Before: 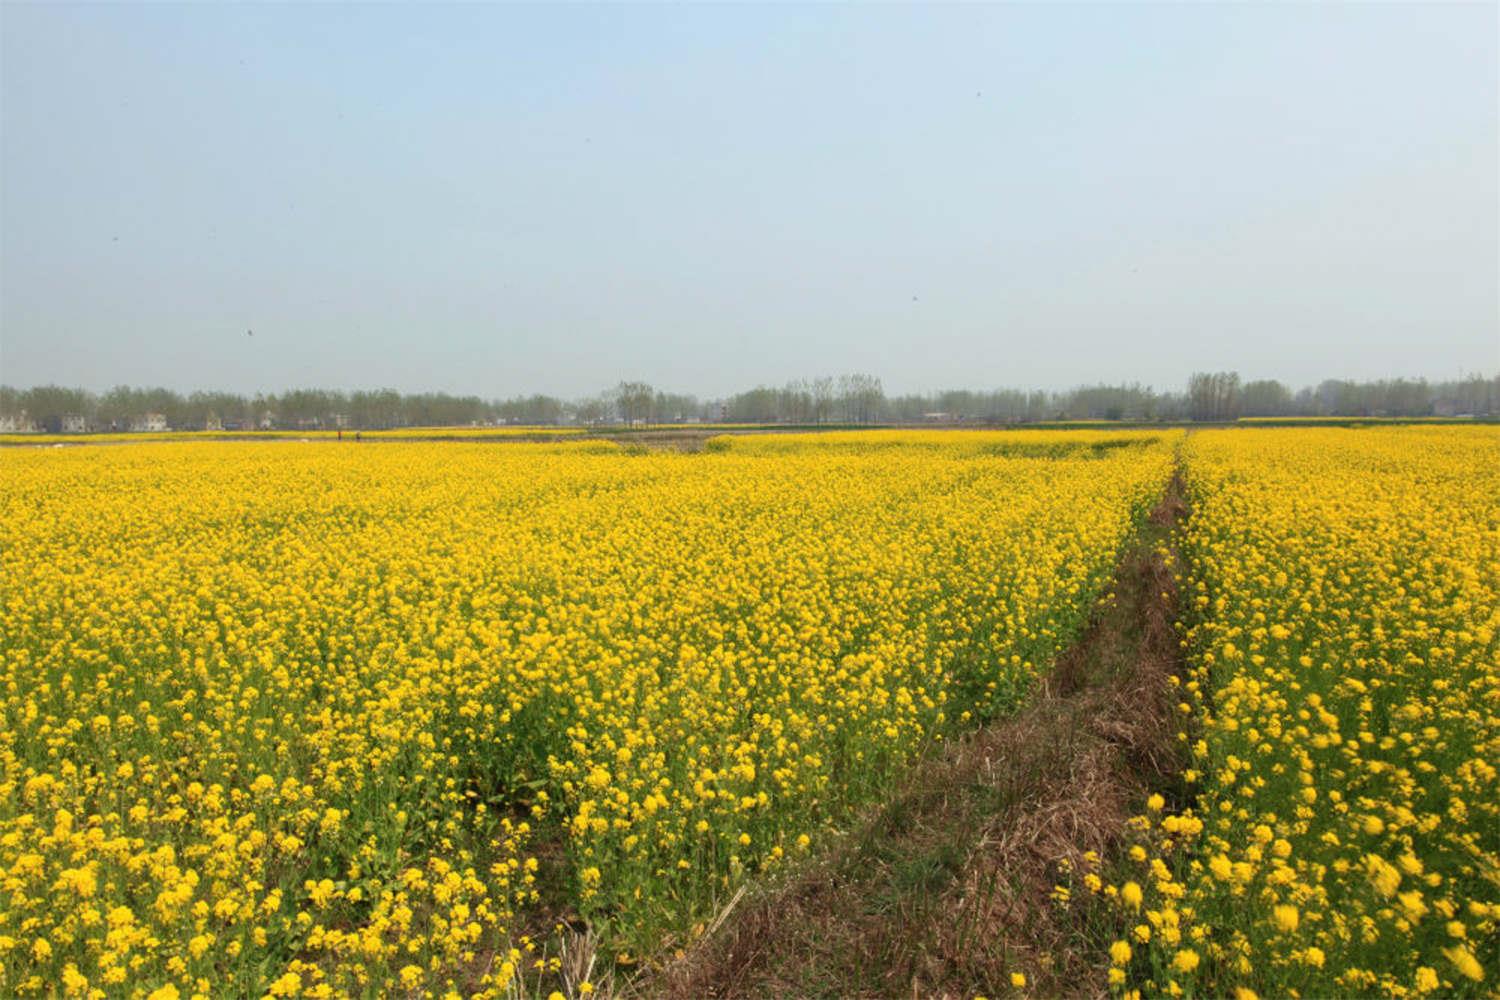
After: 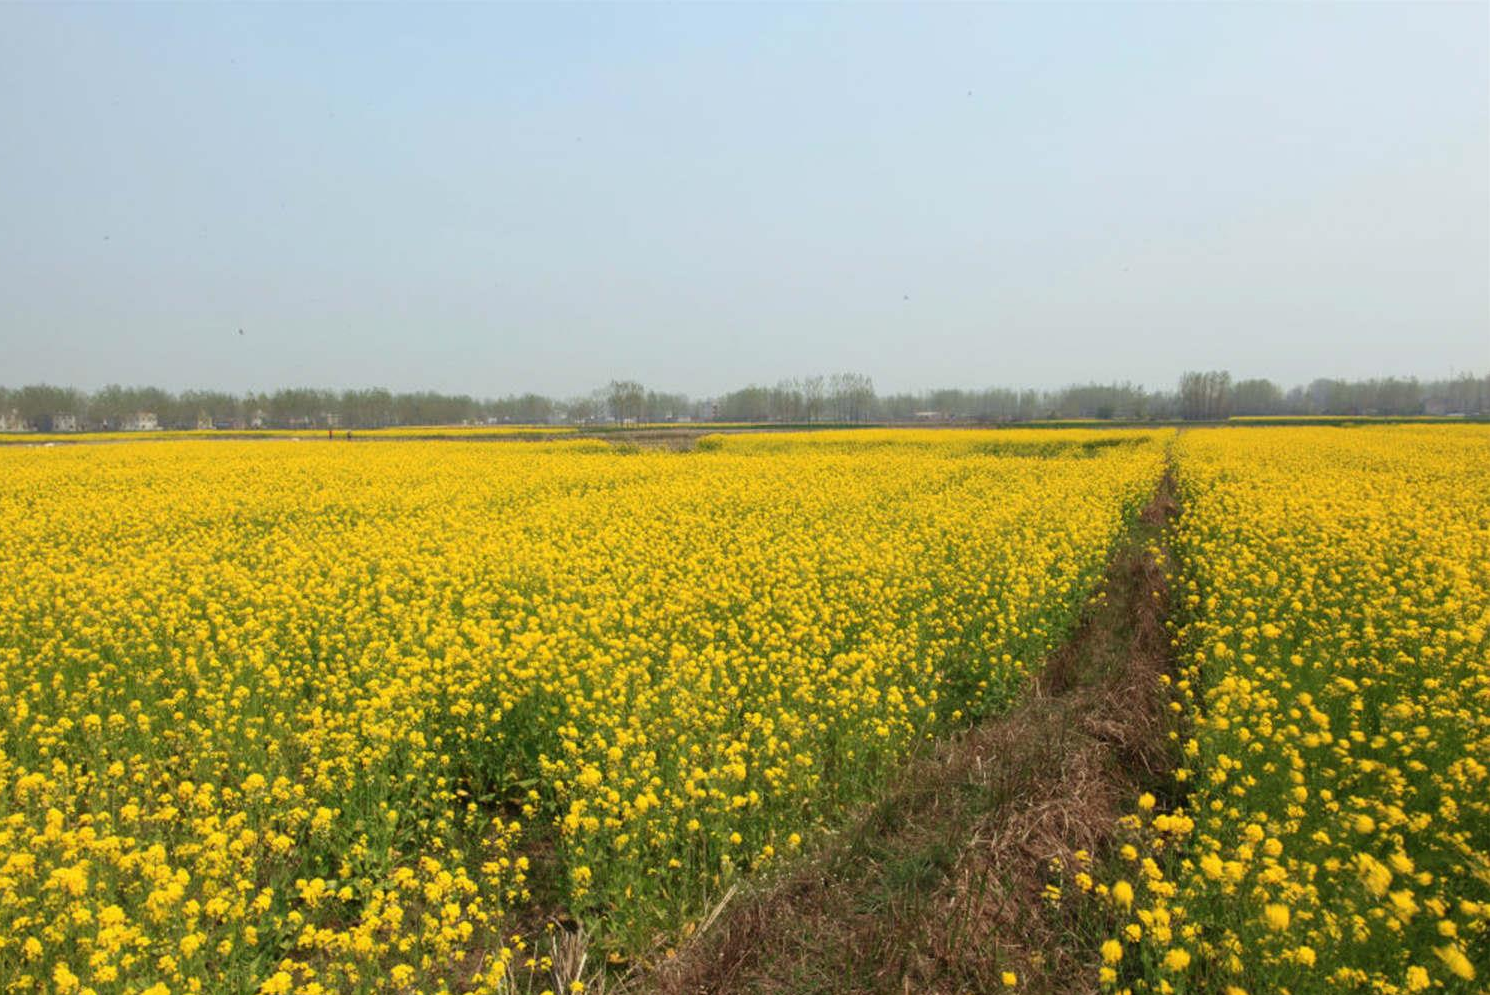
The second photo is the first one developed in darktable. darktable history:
crop and rotate: left 0.645%, top 0.172%, bottom 0.305%
